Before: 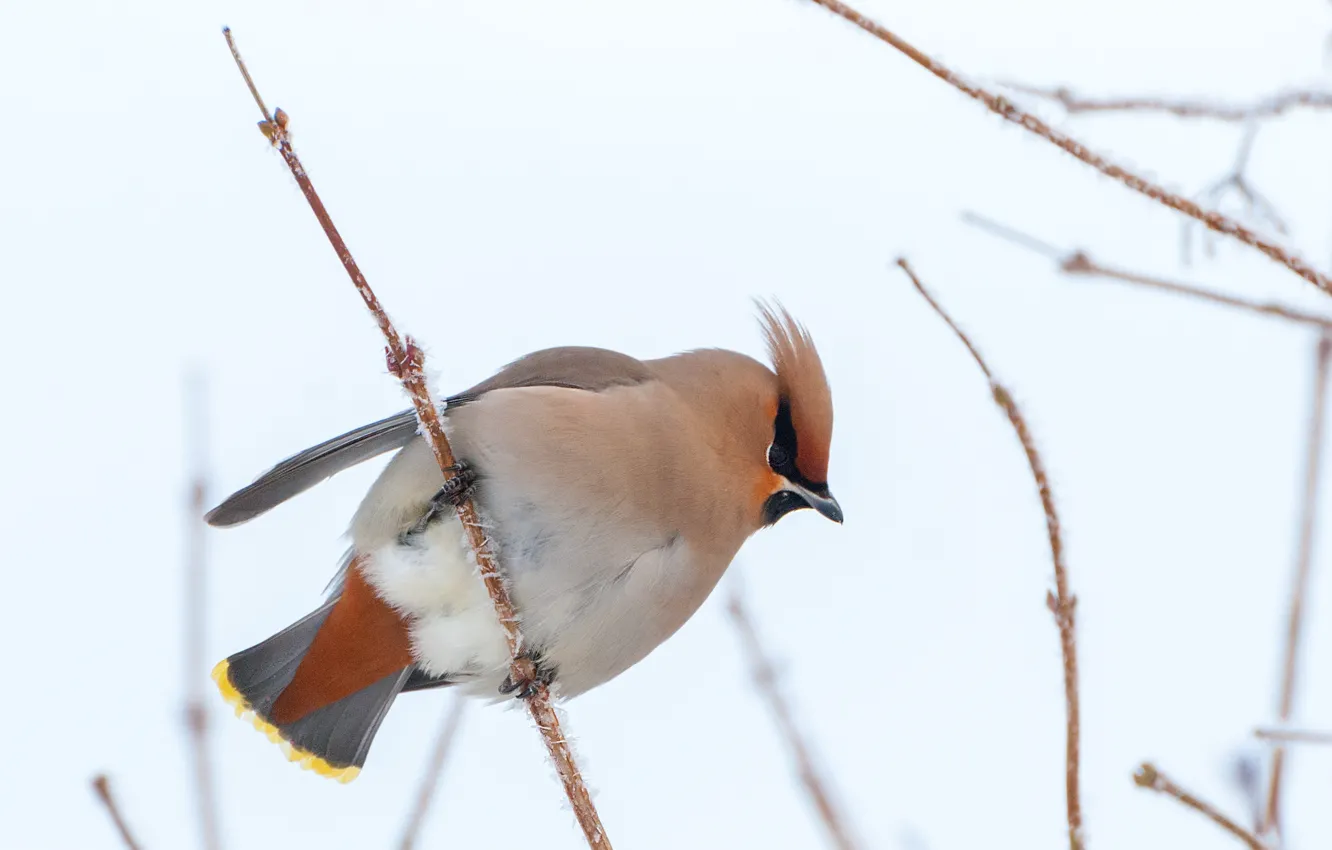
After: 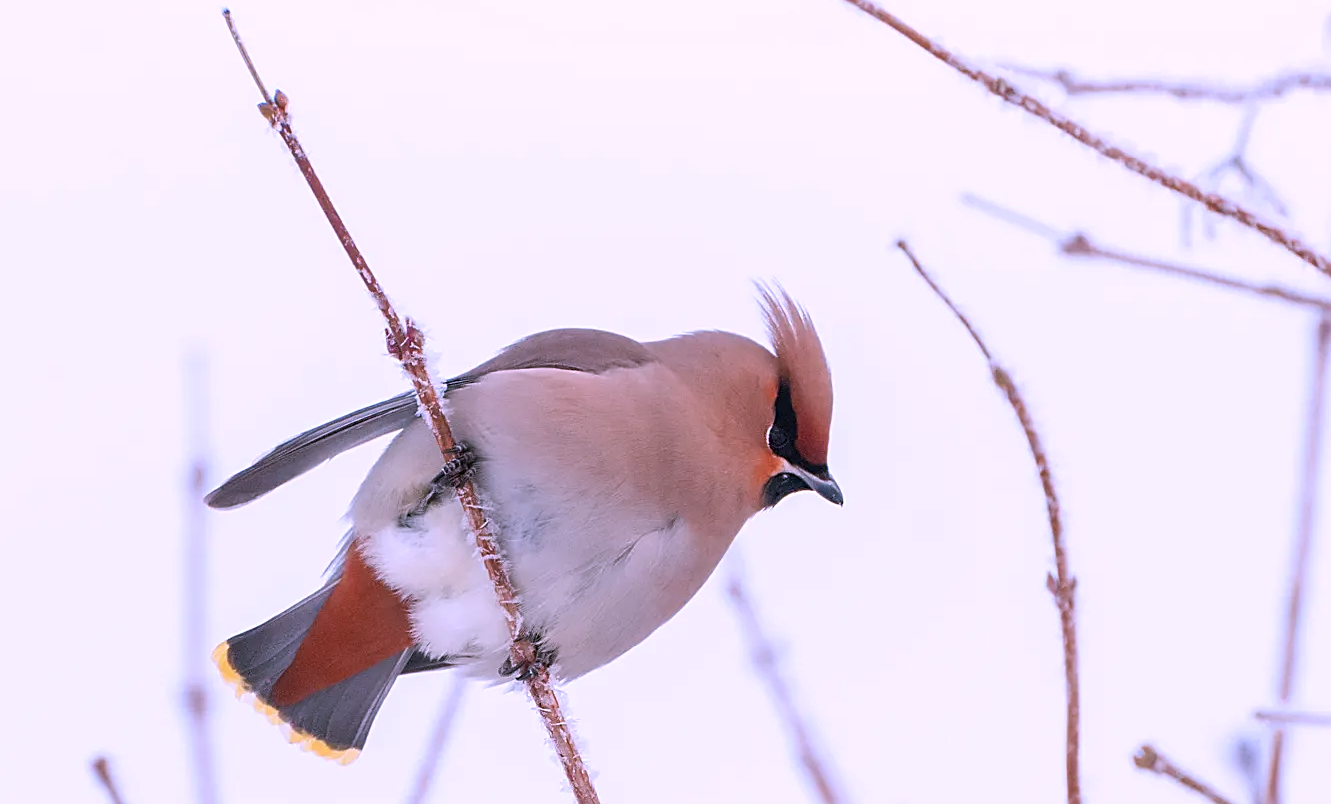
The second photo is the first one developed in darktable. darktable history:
crop and rotate: top 2.156%, bottom 3.141%
sharpen: on, module defaults
color correction: highlights a* 15.13, highlights b* -25.7
